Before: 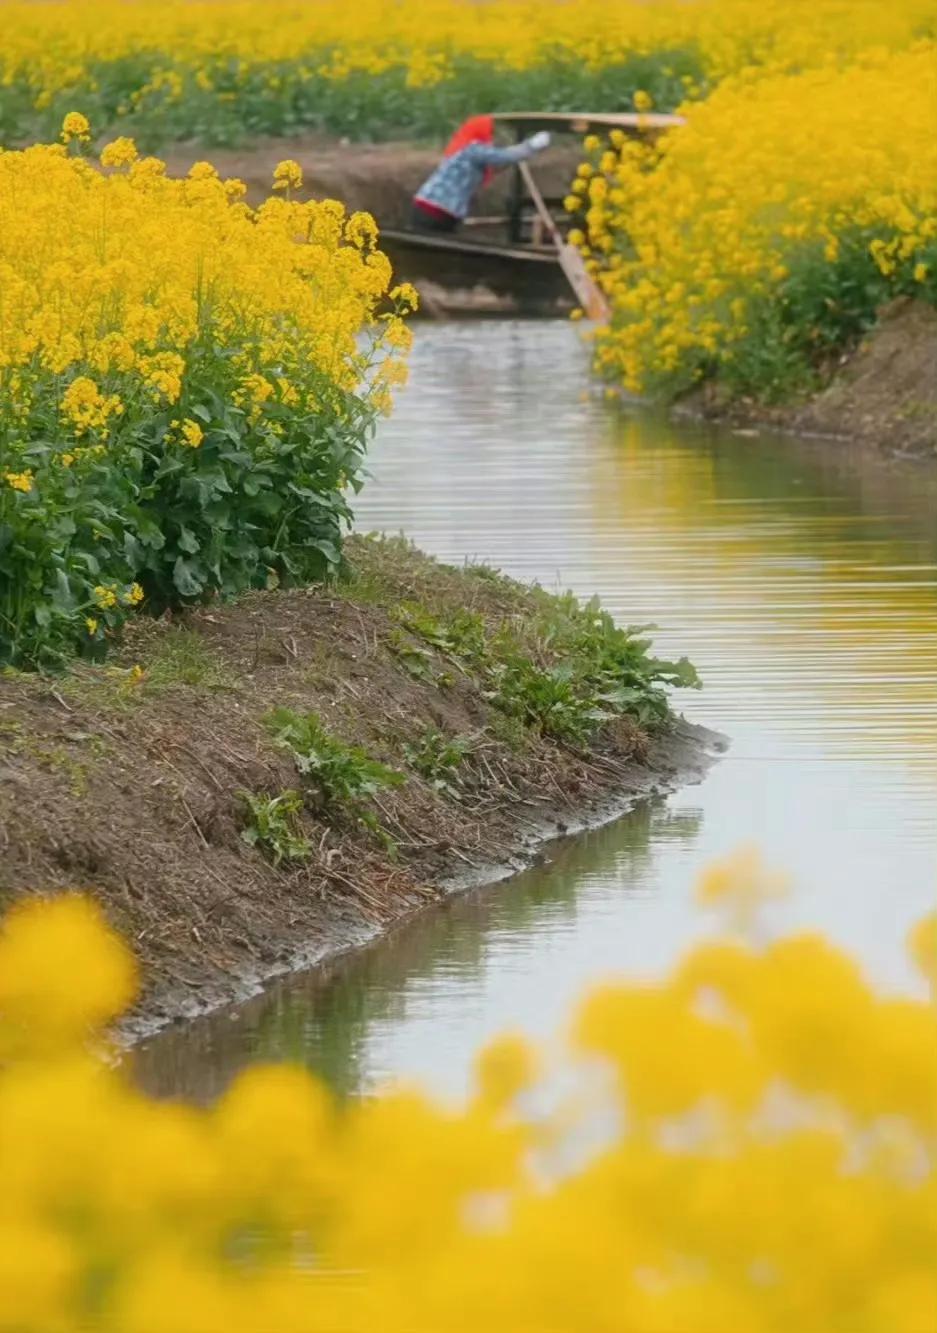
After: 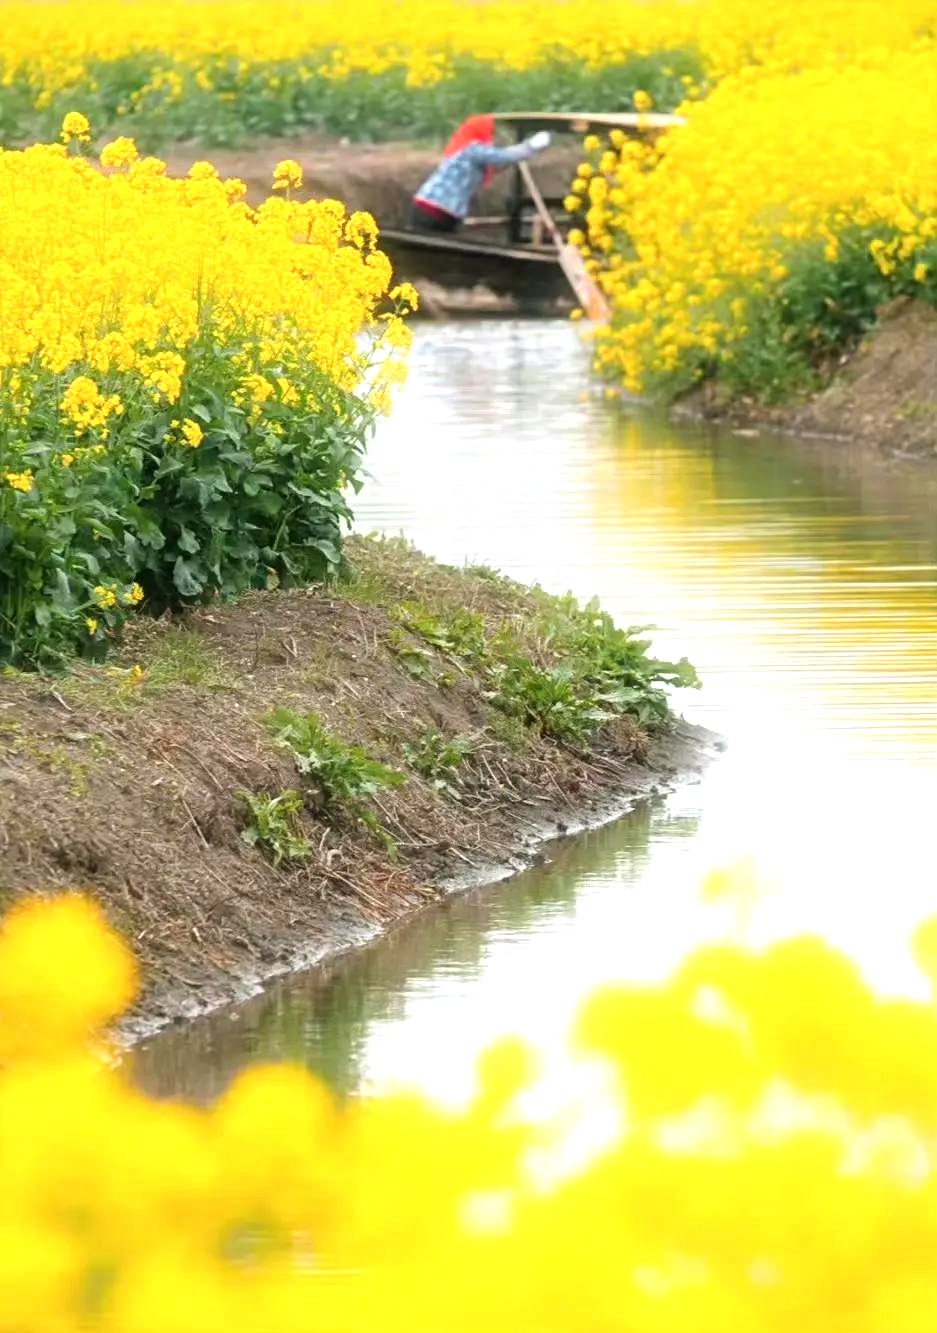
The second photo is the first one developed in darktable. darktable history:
tone equalizer: -8 EV -1.12 EV, -7 EV -0.976 EV, -6 EV -0.894 EV, -5 EV -0.542 EV, -3 EV 0.591 EV, -2 EV 0.891 EV, -1 EV 1.01 EV, +0 EV 1.07 EV
